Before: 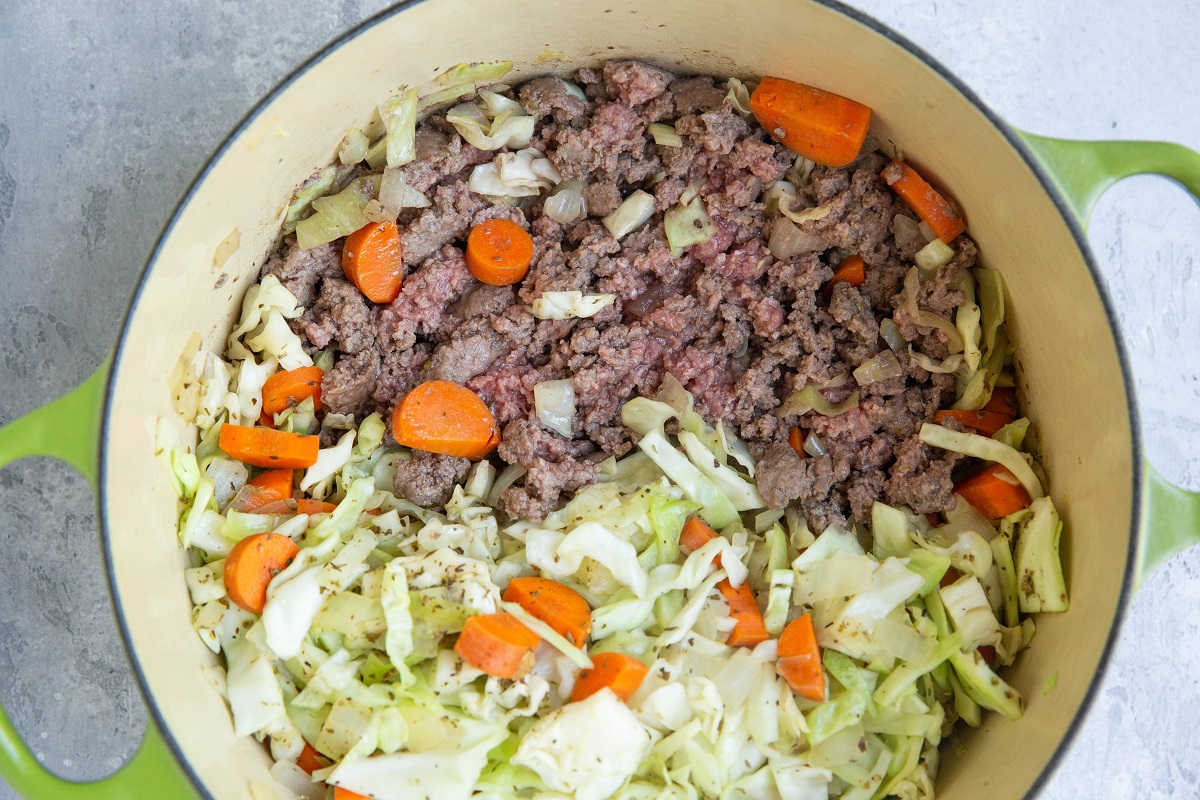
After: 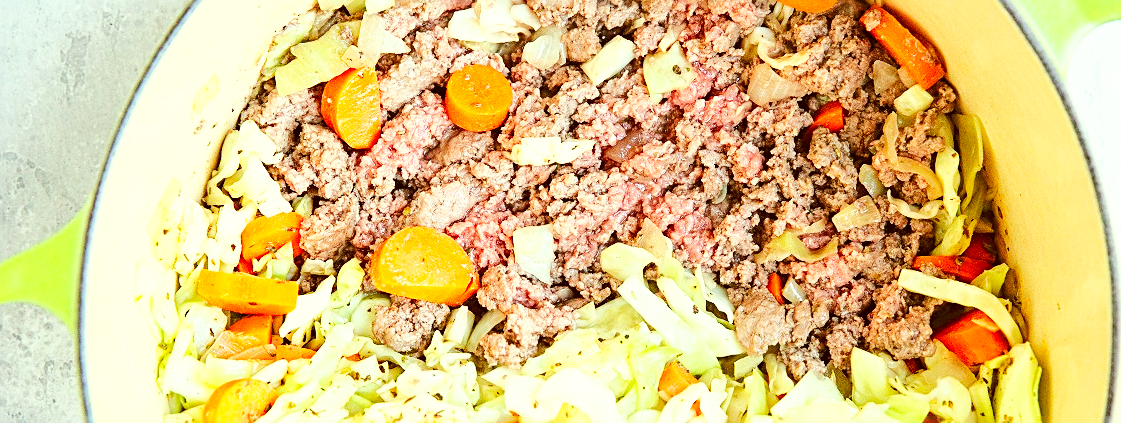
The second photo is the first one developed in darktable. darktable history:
color correction: highlights a* -5.58, highlights b* 9.8, shadows a* 9.32, shadows b* 24.72
exposure: exposure 0.203 EV, compensate exposure bias true, compensate highlight preservation false
crop: left 1.811%, top 19.271%, right 4.69%, bottom 27.849%
sharpen: radius 2.768
levels: levels [0, 0.397, 0.955]
base curve: curves: ch0 [(0, 0) (0.036, 0.025) (0.121, 0.166) (0.206, 0.329) (0.605, 0.79) (1, 1)], preserve colors none
tone curve: curves: ch0 [(0, 0) (0.003, 0.004) (0.011, 0.015) (0.025, 0.033) (0.044, 0.058) (0.069, 0.091) (0.1, 0.131) (0.136, 0.178) (0.177, 0.232) (0.224, 0.294) (0.277, 0.362) (0.335, 0.434) (0.399, 0.512) (0.468, 0.582) (0.543, 0.646) (0.623, 0.713) (0.709, 0.783) (0.801, 0.876) (0.898, 0.938) (1, 1)], color space Lab, independent channels, preserve colors none
